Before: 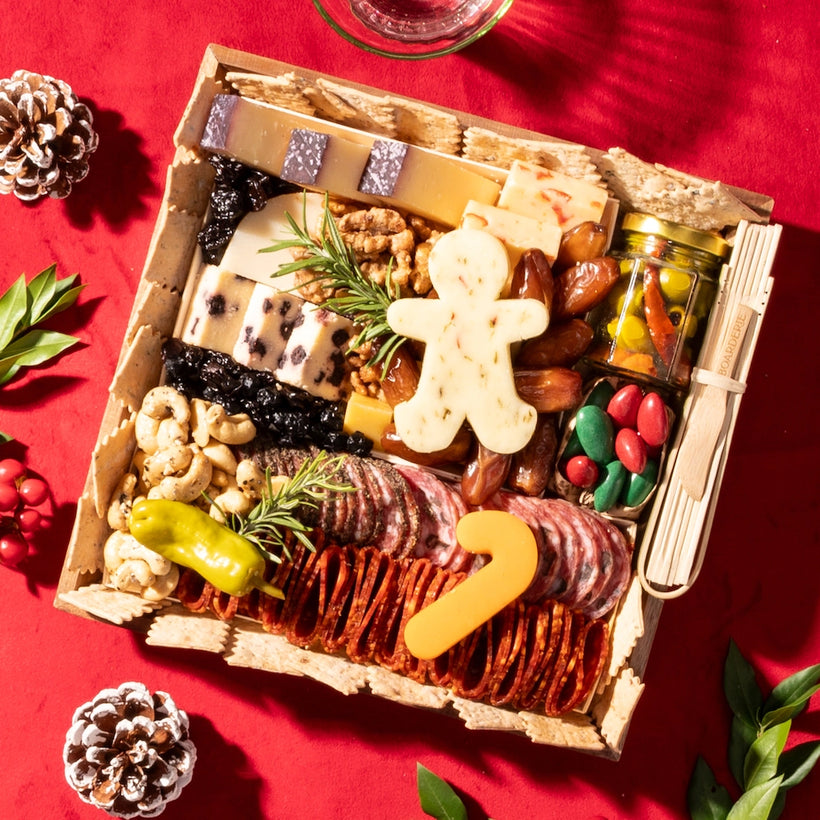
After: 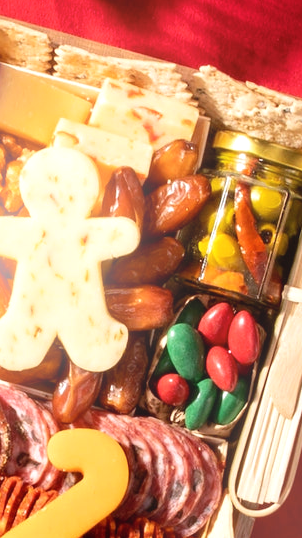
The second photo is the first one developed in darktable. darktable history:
exposure: exposure 0.2 EV, compensate highlight preservation false
white balance: red 0.982, blue 1.018
crop and rotate: left 49.936%, top 10.094%, right 13.136%, bottom 24.256%
bloom: size 13.65%, threshold 98.39%, strength 4.82%
